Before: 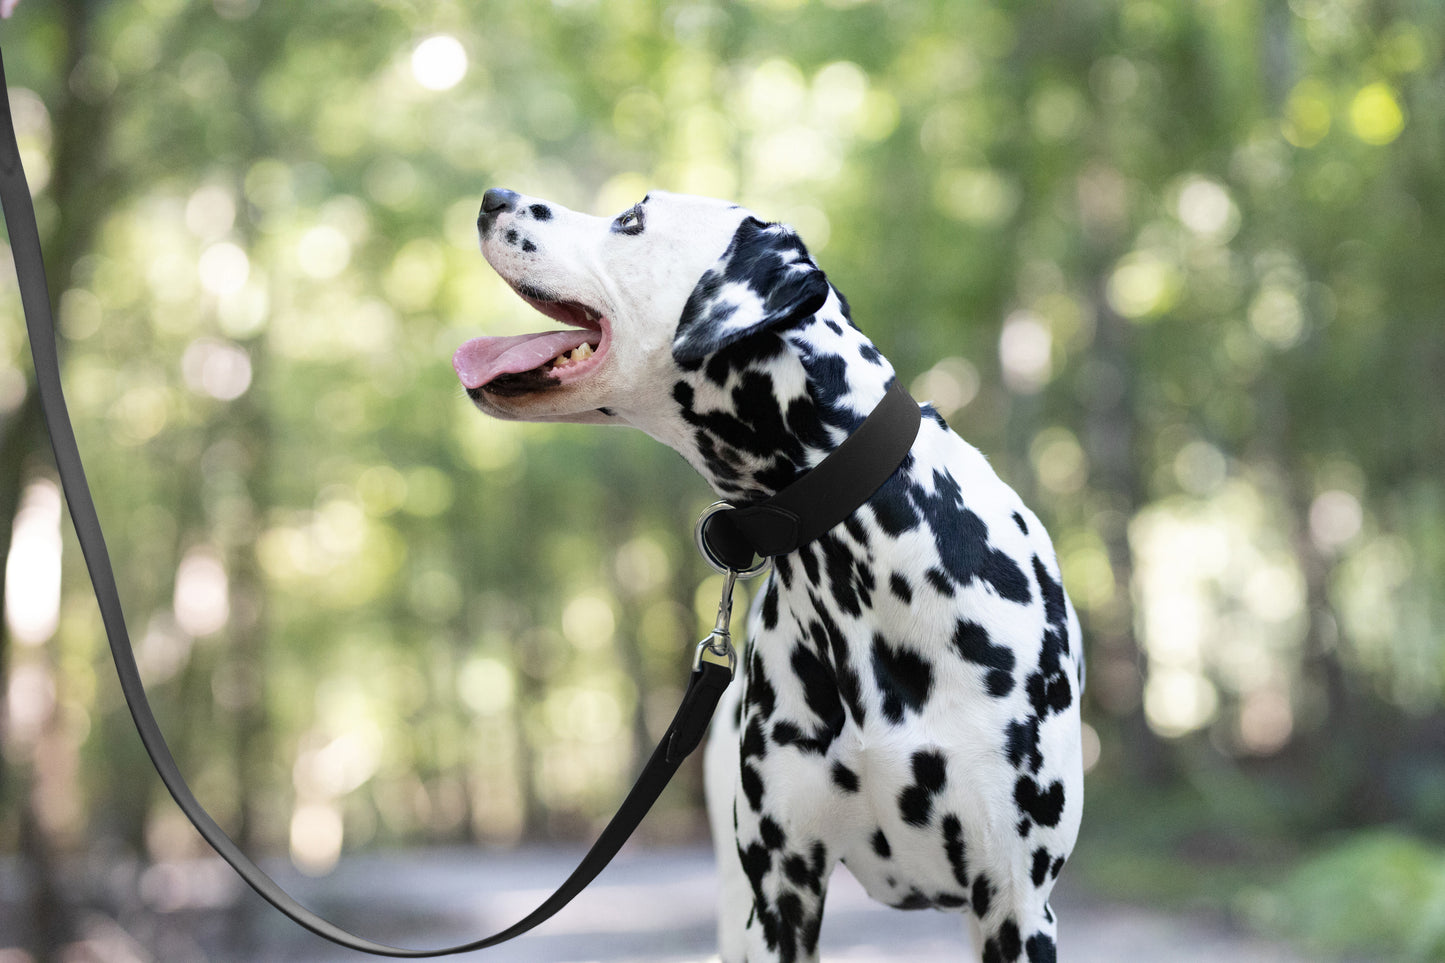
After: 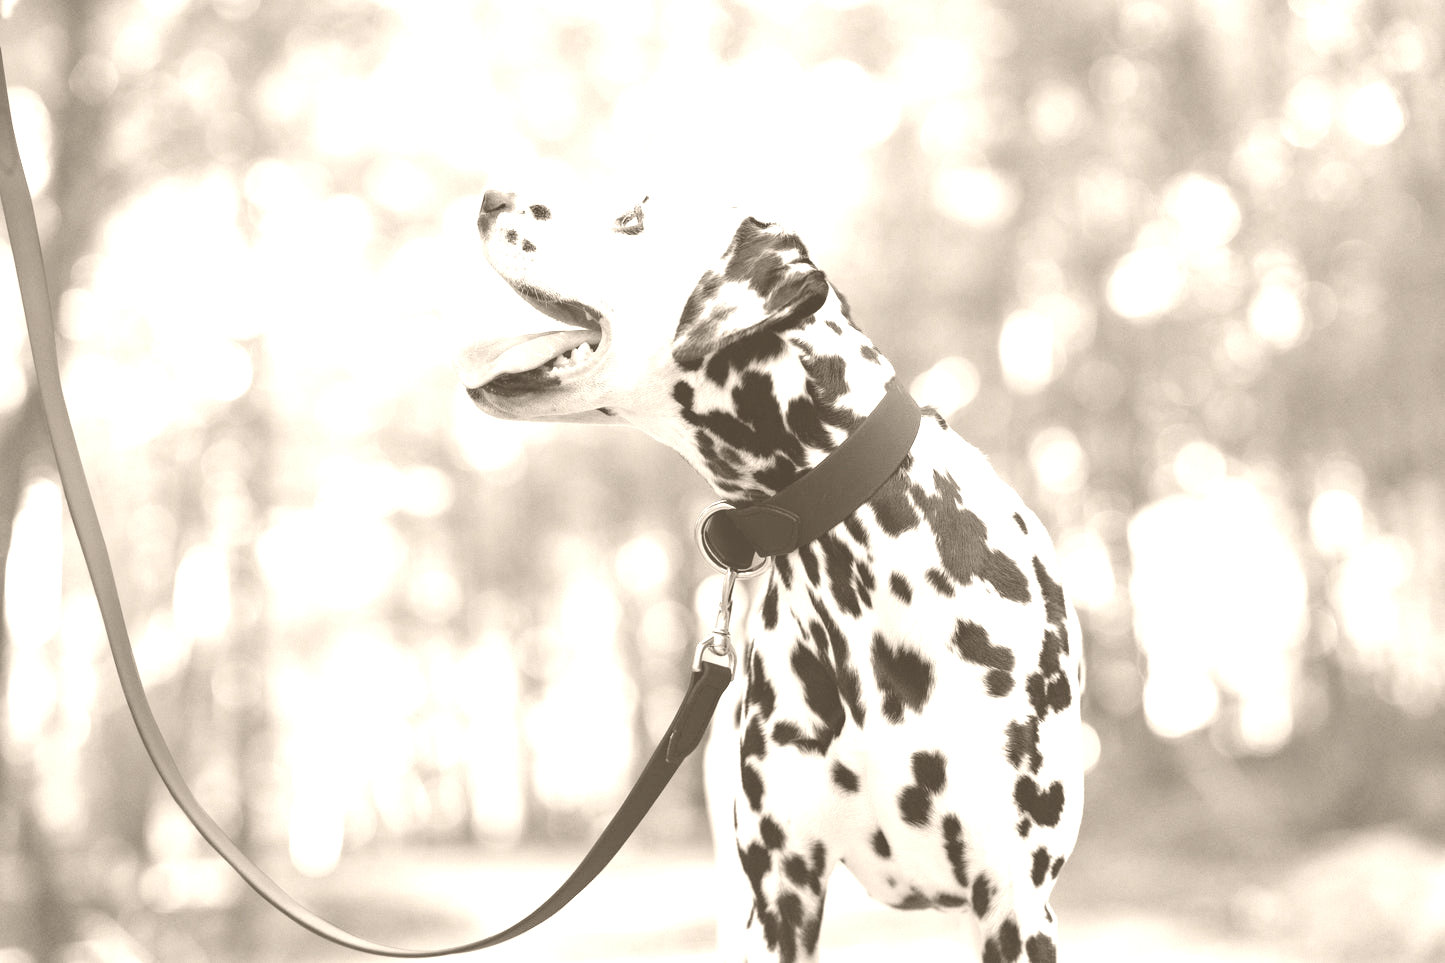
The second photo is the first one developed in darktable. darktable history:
contrast brightness saturation: brightness 0.09, saturation 0.19
colorize: hue 34.49°, saturation 35.33%, source mix 100%, version 1
